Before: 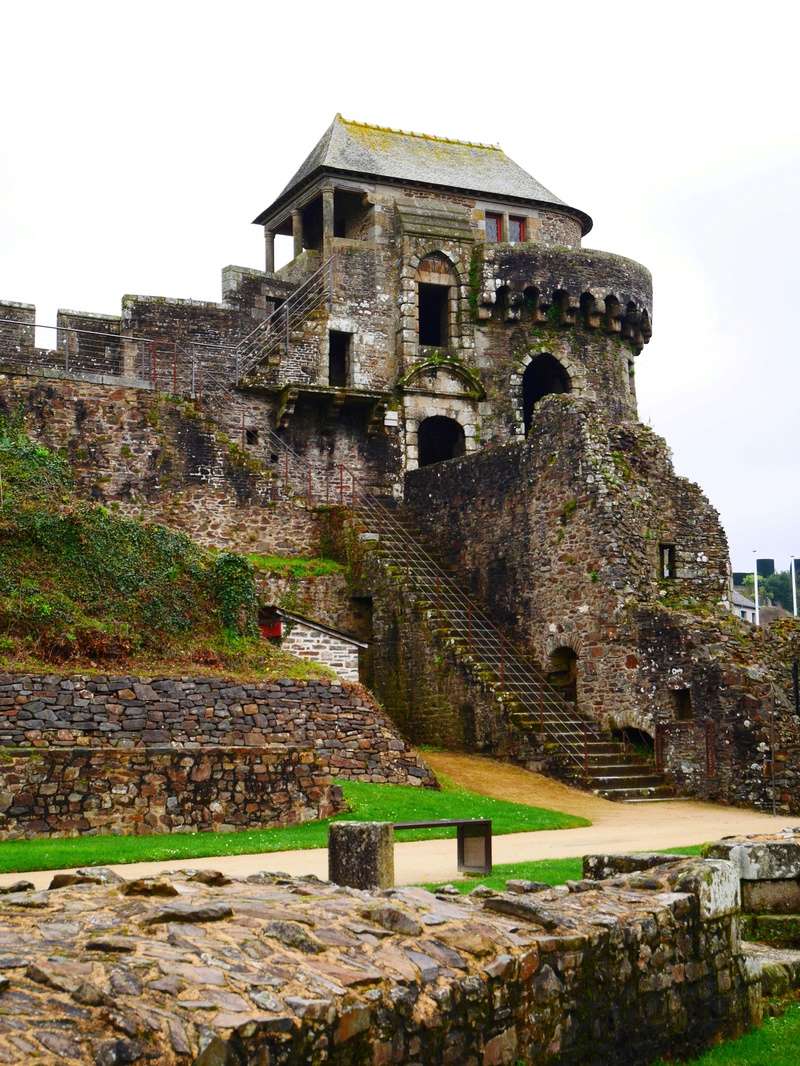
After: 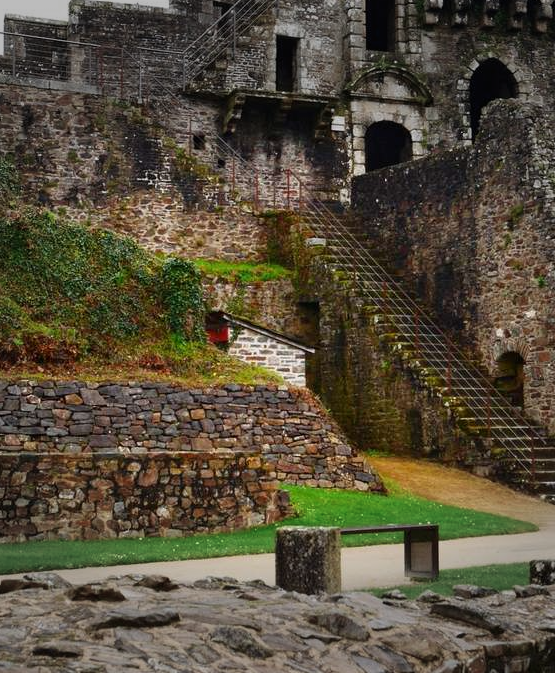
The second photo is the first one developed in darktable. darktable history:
crop: left 6.747%, top 27.751%, right 23.776%, bottom 9.077%
vignetting: fall-off start 70.12%, width/height ratio 1.334, unbound false
